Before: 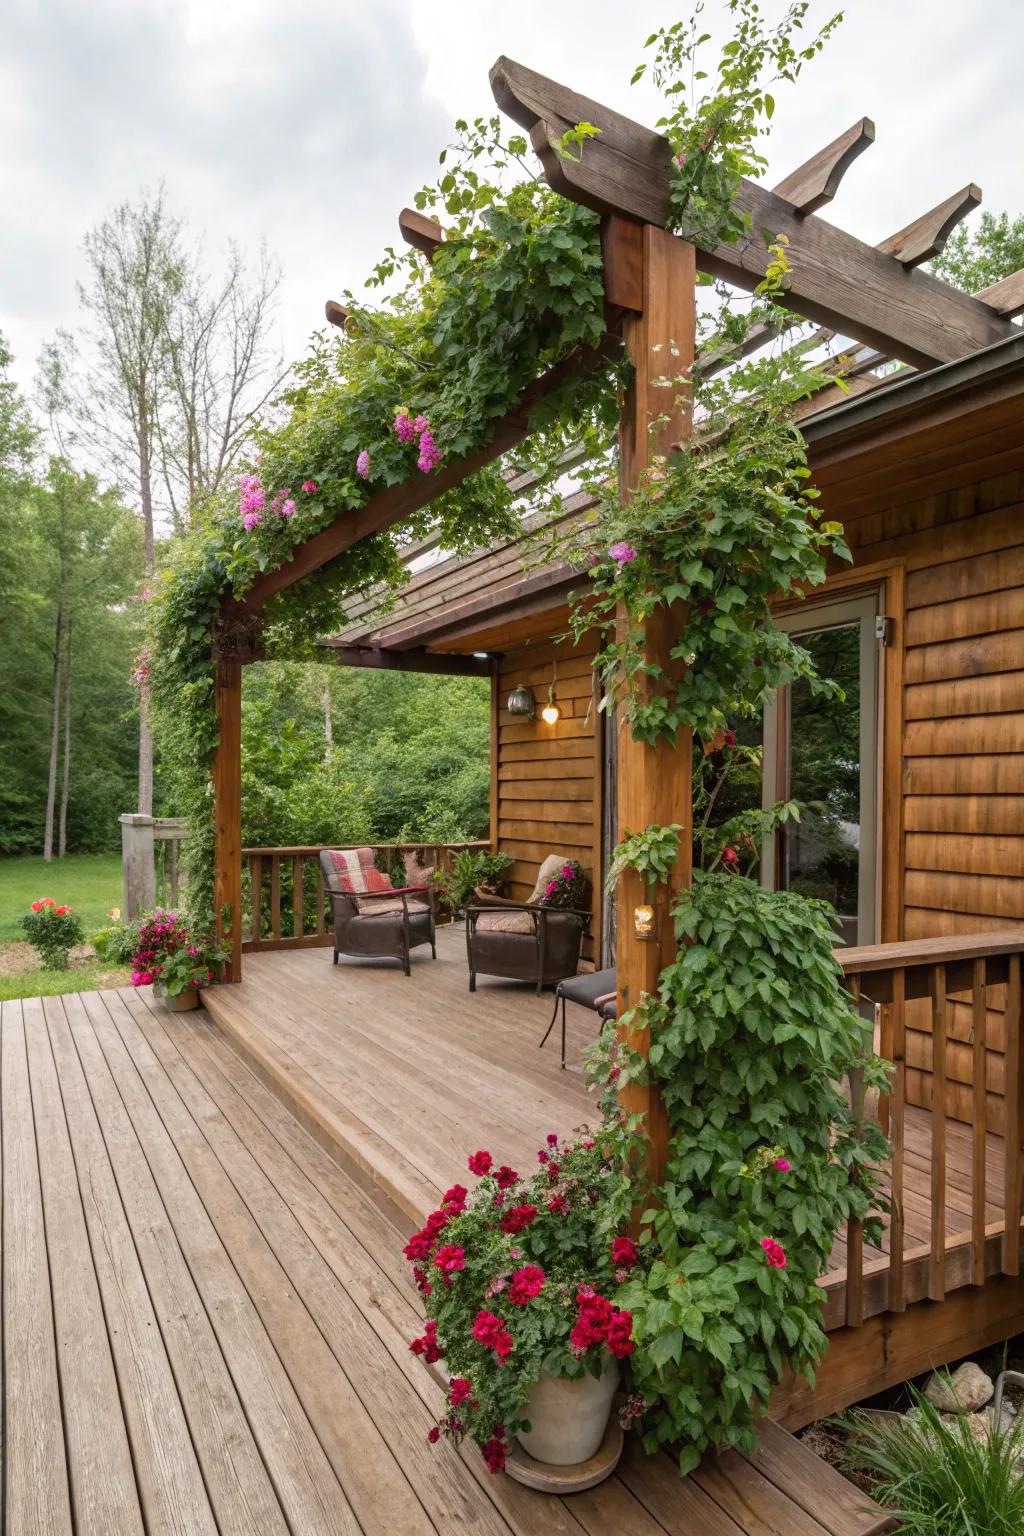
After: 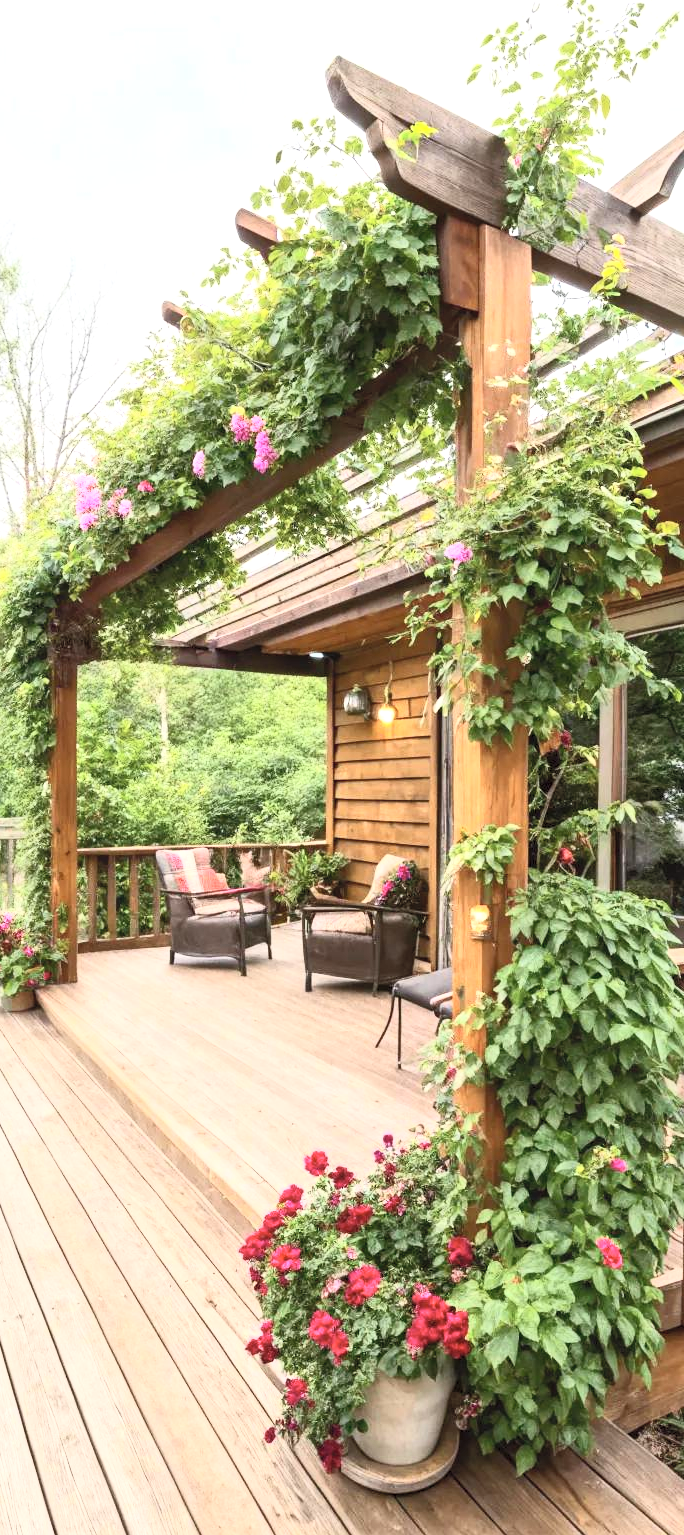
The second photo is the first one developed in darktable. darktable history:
local contrast: mode bilateral grid, contrast 20, coarseness 49, detail 119%, midtone range 0.2
crop and rotate: left 16.075%, right 17.037%
contrast brightness saturation: contrast 0.388, brightness 0.536
exposure: black level correction 0.001, exposure 0.5 EV, compensate highlight preservation false
